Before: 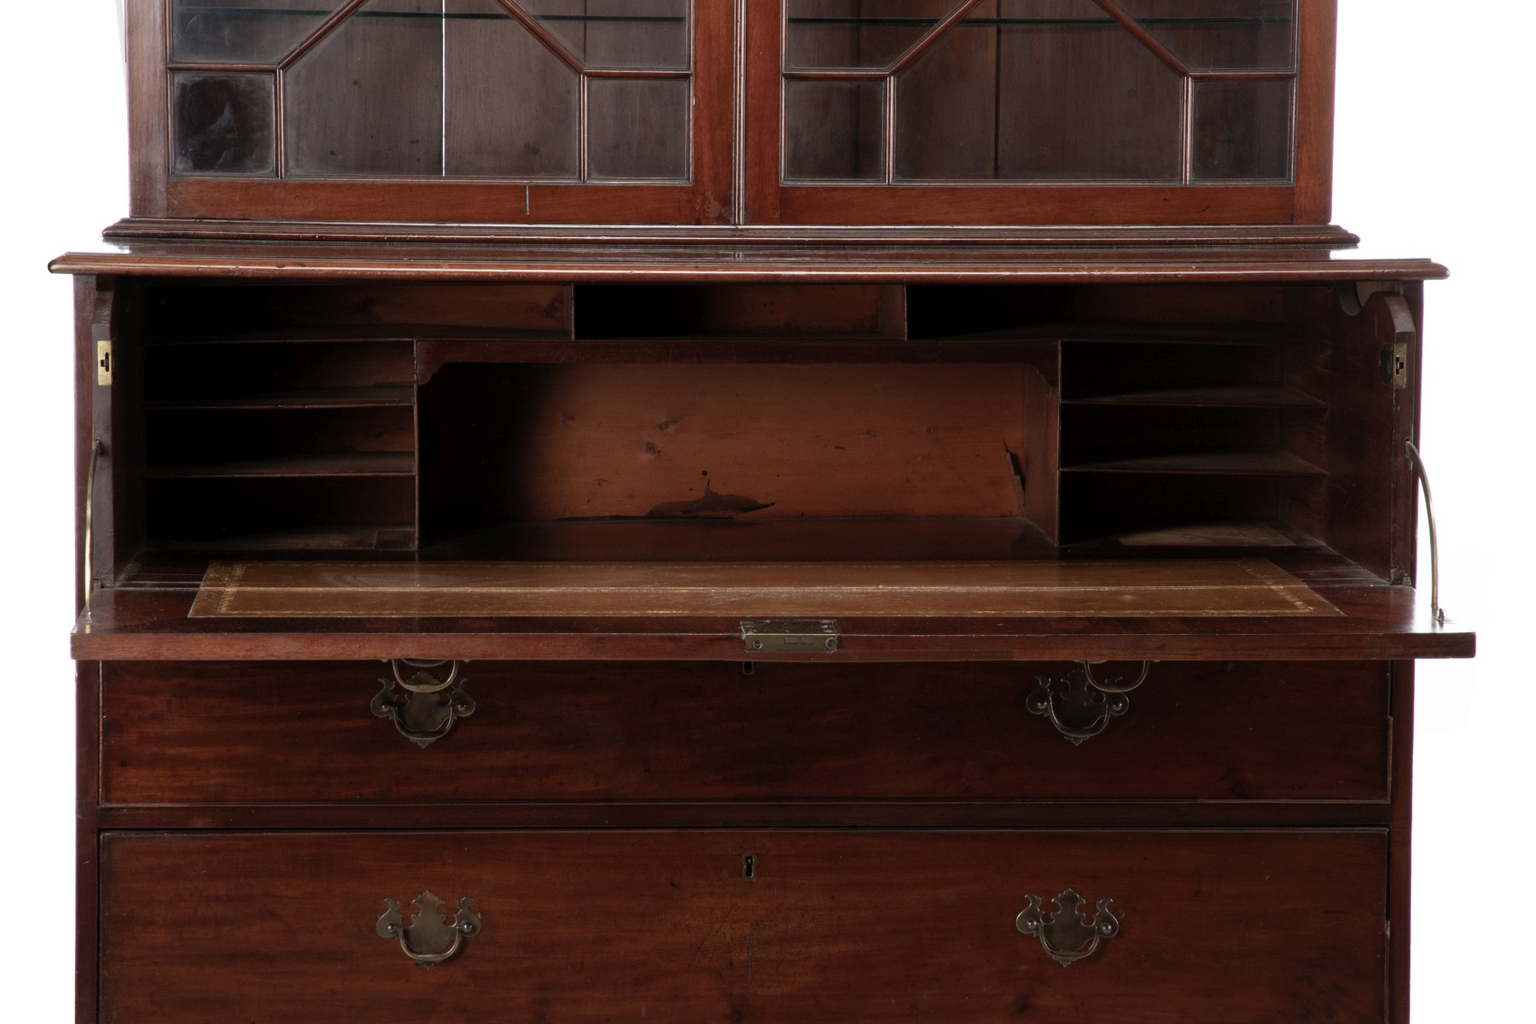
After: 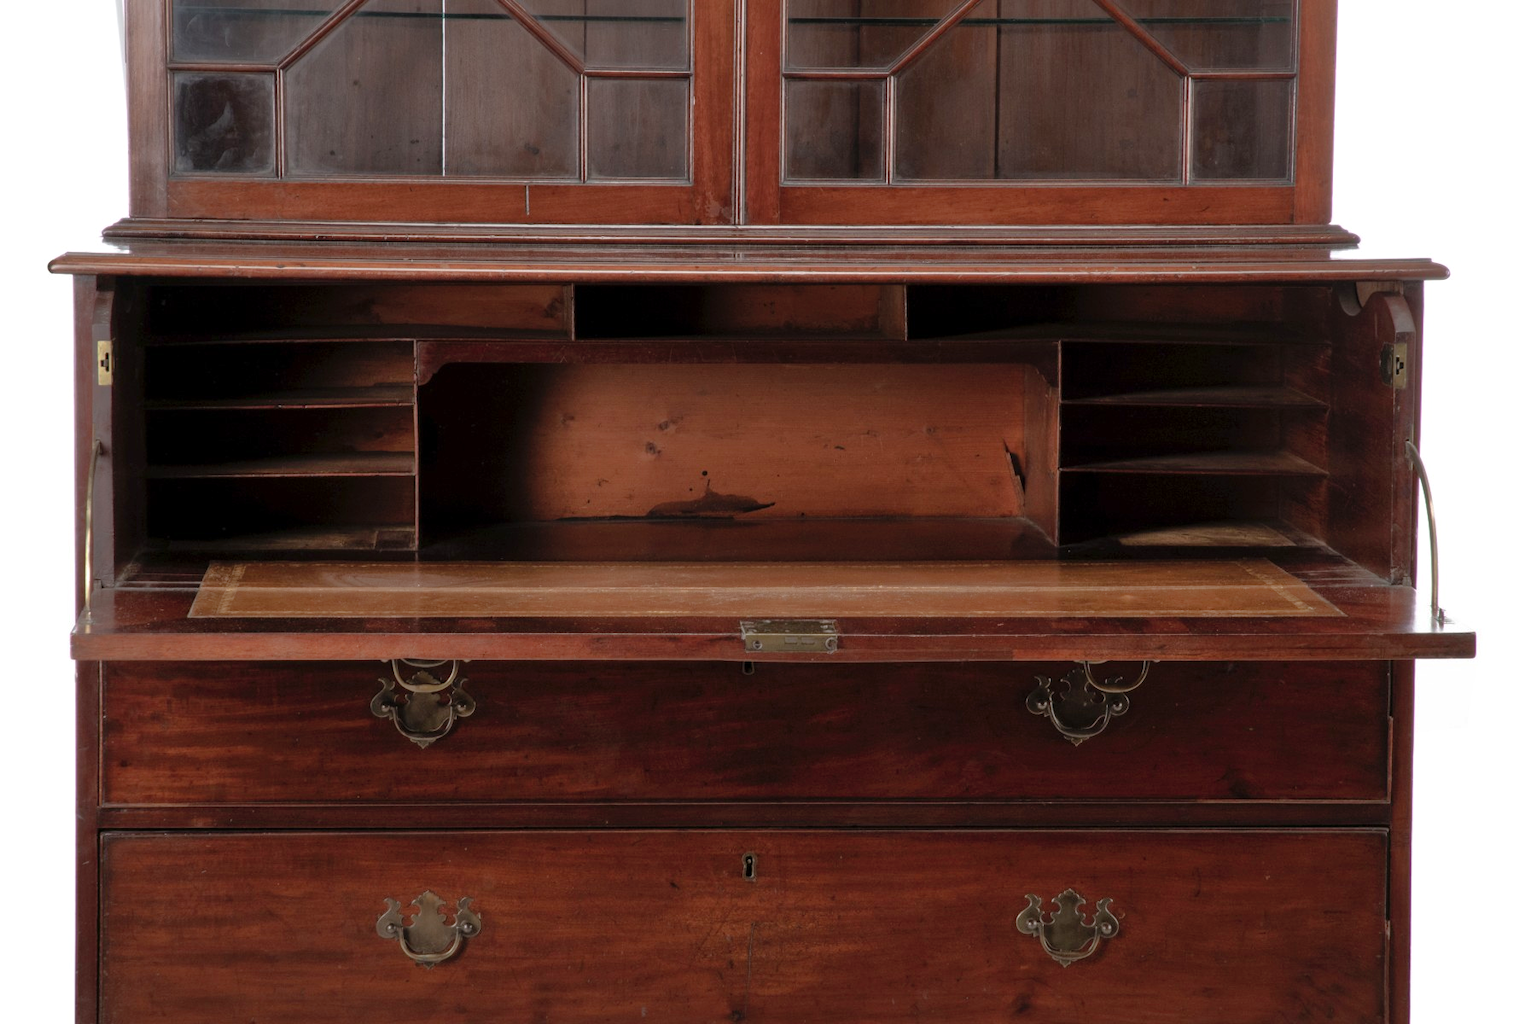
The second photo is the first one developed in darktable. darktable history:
haze removal: strength 0.29, distance 0.25, compatibility mode true, adaptive false
shadows and highlights: on, module defaults
exposure: exposure 0.02 EV, compensate highlight preservation false
